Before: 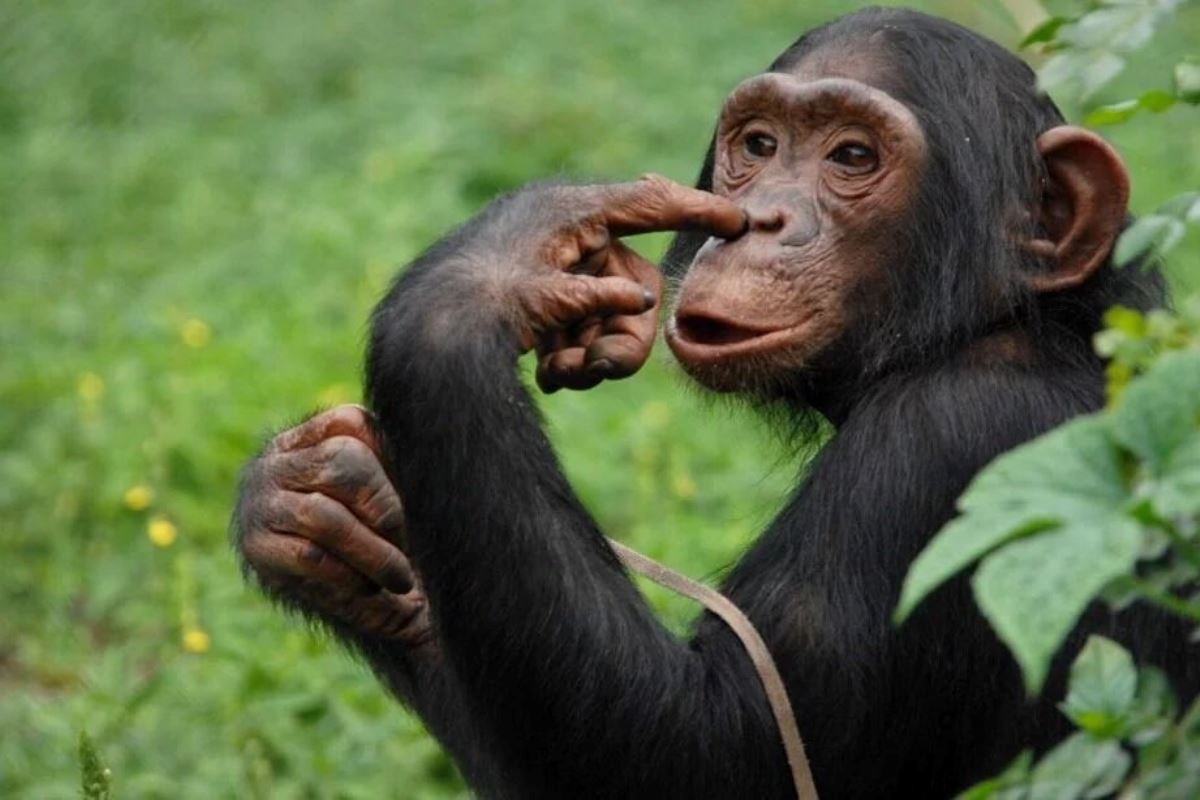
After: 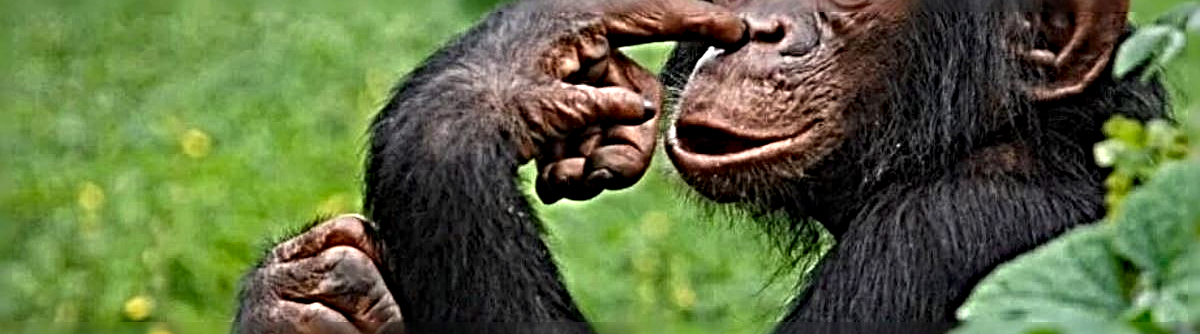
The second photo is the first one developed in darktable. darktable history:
haze removal: compatibility mode true, adaptive false
crop and rotate: top 23.84%, bottom 34.294%
sharpen: radius 6.3, amount 1.8, threshold 0
